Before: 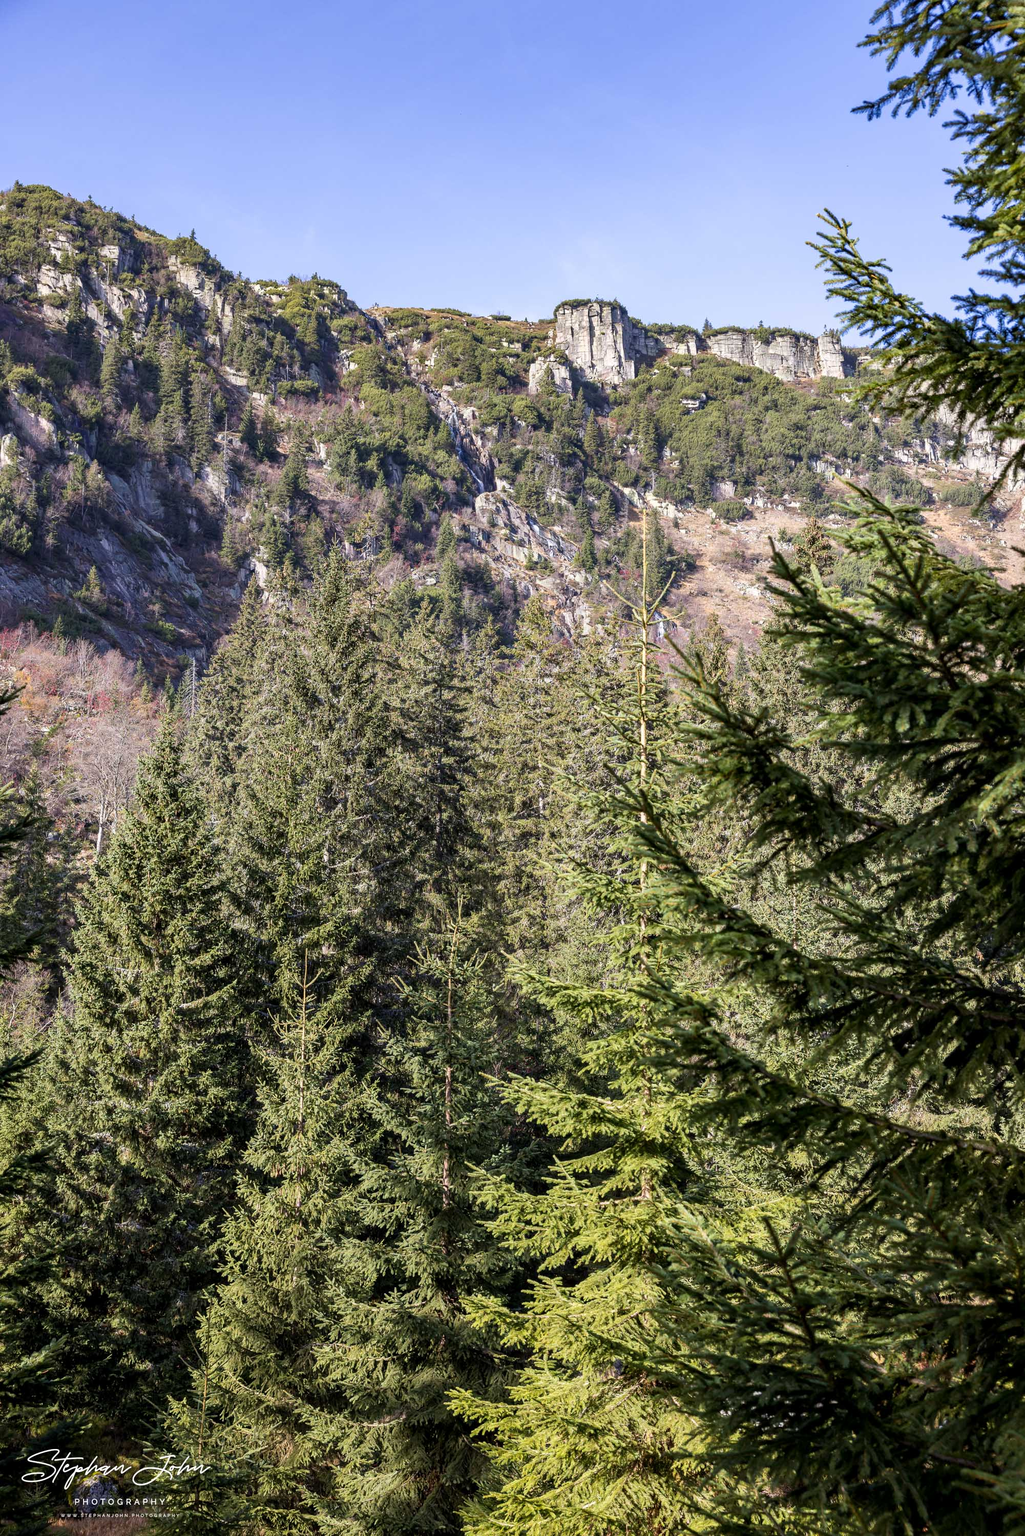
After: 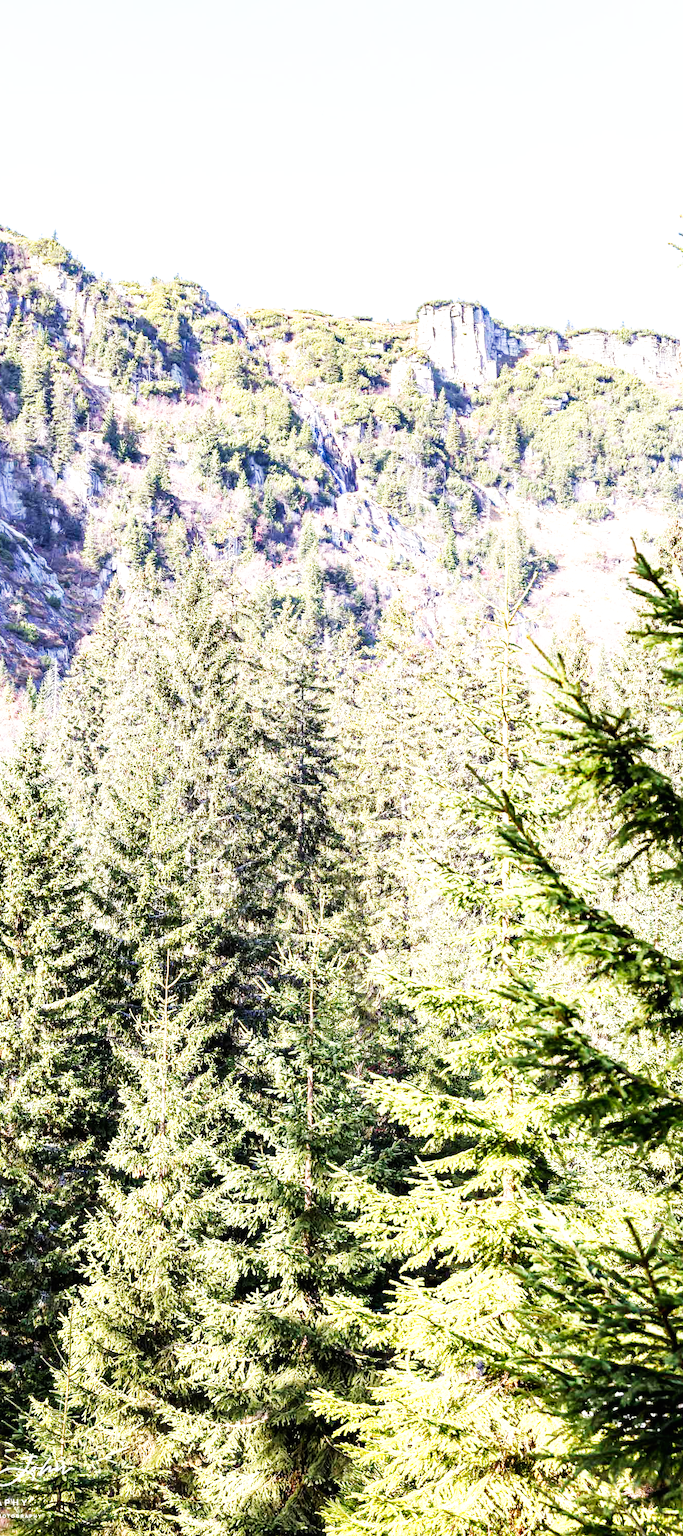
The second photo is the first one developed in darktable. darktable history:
crop and rotate: left 13.537%, right 19.796%
exposure: black level correction 0, exposure 1.2 EV, compensate exposure bias true, compensate highlight preservation false
base curve: curves: ch0 [(0, 0) (0.007, 0.004) (0.027, 0.03) (0.046, 0.07) (0.207, 0.54) (0.442, 0.872) (0.673, 0.972) (1, 1)], preserve colors none
